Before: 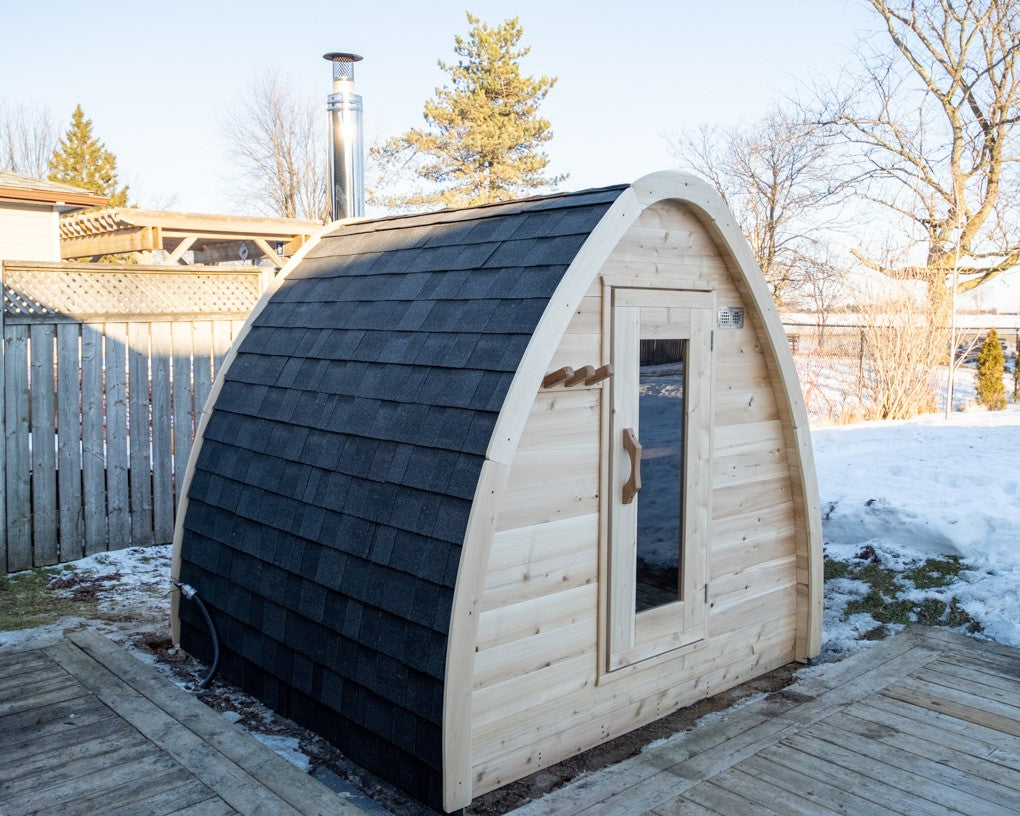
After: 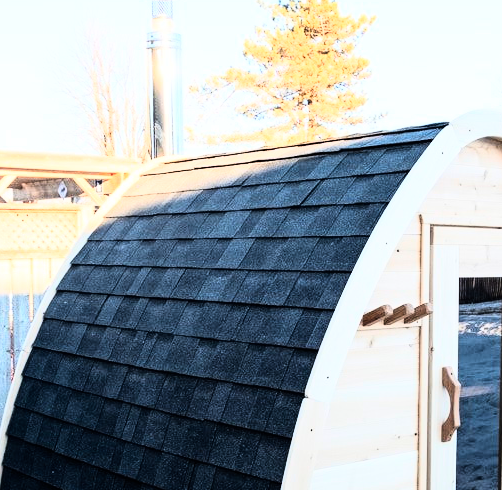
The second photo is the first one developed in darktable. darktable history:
color zones: curves: ch1 [(0.263, 0.53) (0.376, 0.287) (0.487, 0.512) (0.748, 0.547) (1, 0.513)]; ch2 [(0.262, 0.45) (0.751, 0.477)], mix 31.98%
rgb curve: curves: ch0 [(0, 0) (0.21, 0.15) (0.24, 0.21) (0.5, 0.75) (0.75, 0.96) (0.89, 0.99) (1, 1)]; ch1 [(0, 0.02) (0.21, 0.13) (0.25, 0.2) (0.5, 0.67) (0.75, 0.9) (0.89, 0.97) (1, 1)]; ch2 [(0, 0.02) (0.21, 0.13) (0.25, 0.2) (0.5, 0.67) (0.75, 0.9) (0.89, 0.97) (1, 1)], compensate middle gray true
crop: left 17.835%, top 7.675%, right 32.881%, bottom 32.213%
